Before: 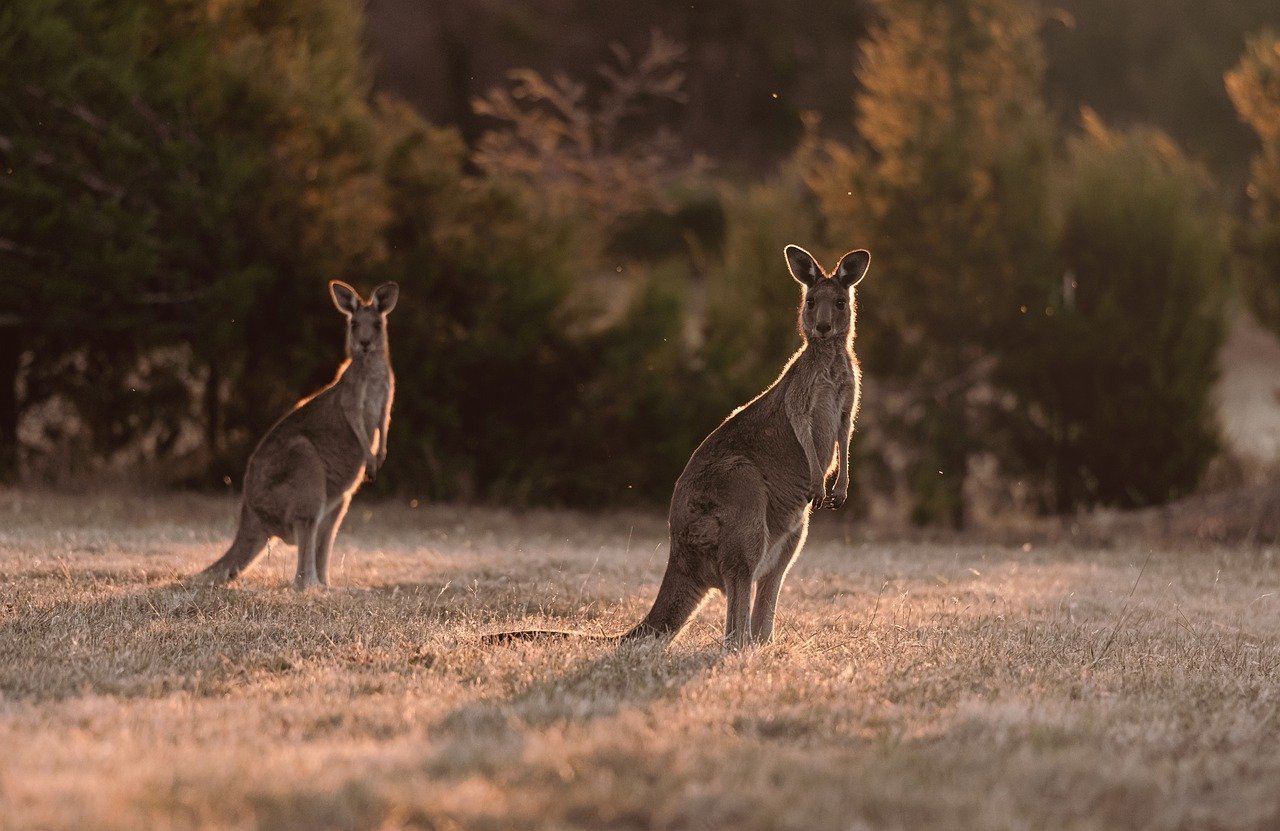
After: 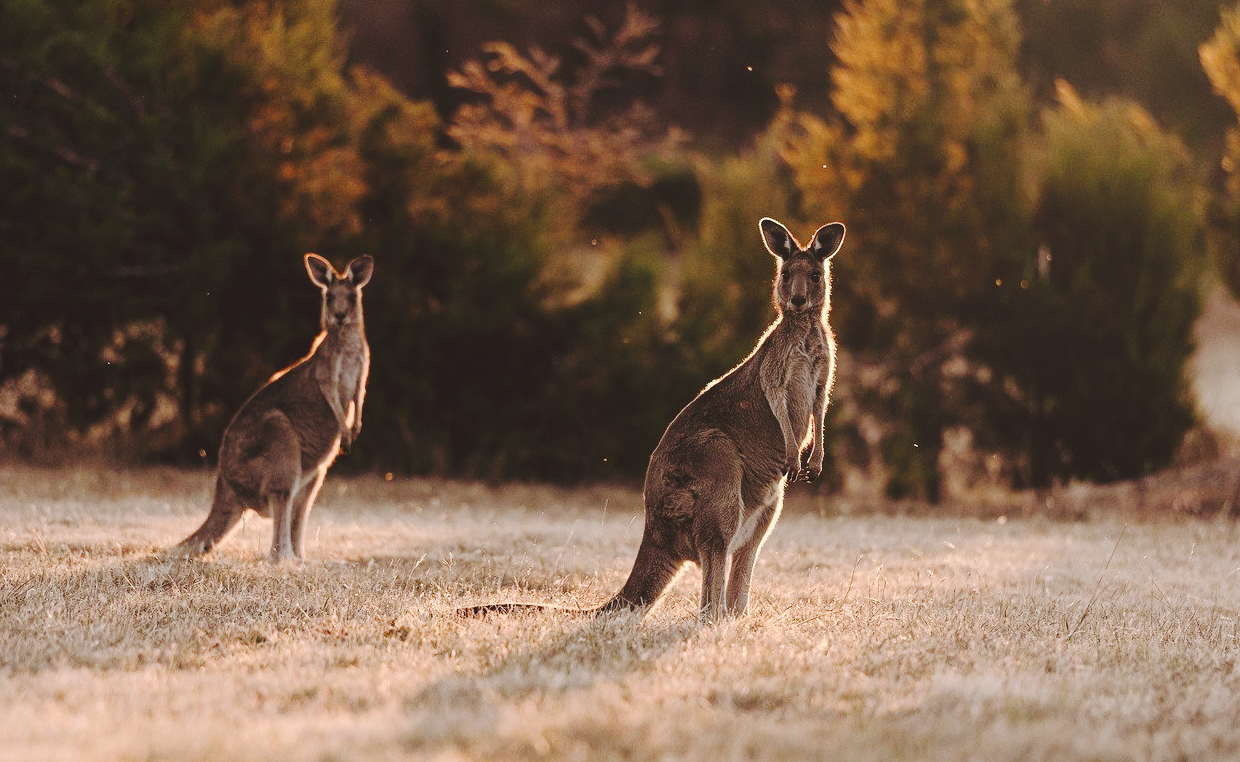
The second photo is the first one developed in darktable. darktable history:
tone curve: curves: ch0 [(0, 0) (0.003, 0.096) (0.011, 0.097) (0.025, 0.096) (0.044, 0.099) (0.069, 0.109) (0.1, 0.129) (0.136, 0.149) (0.177, 0.176) (0.224, 0.22) (0.277, 0.288) (0.335, 0.385) (0.399, 0.49) (0.468, 0.581) (0.543, 0.661) (0.623, 0.729) (0.709, 0.79) (0.801, 0.849) (0.898, 0.912) (1, 1)], preserve colors none
crop: left 1.964%, top 3.251%, right 1.122%, bottom 4.933%
exposure: exposure 0.207 EV, compensate highlight preservation false
